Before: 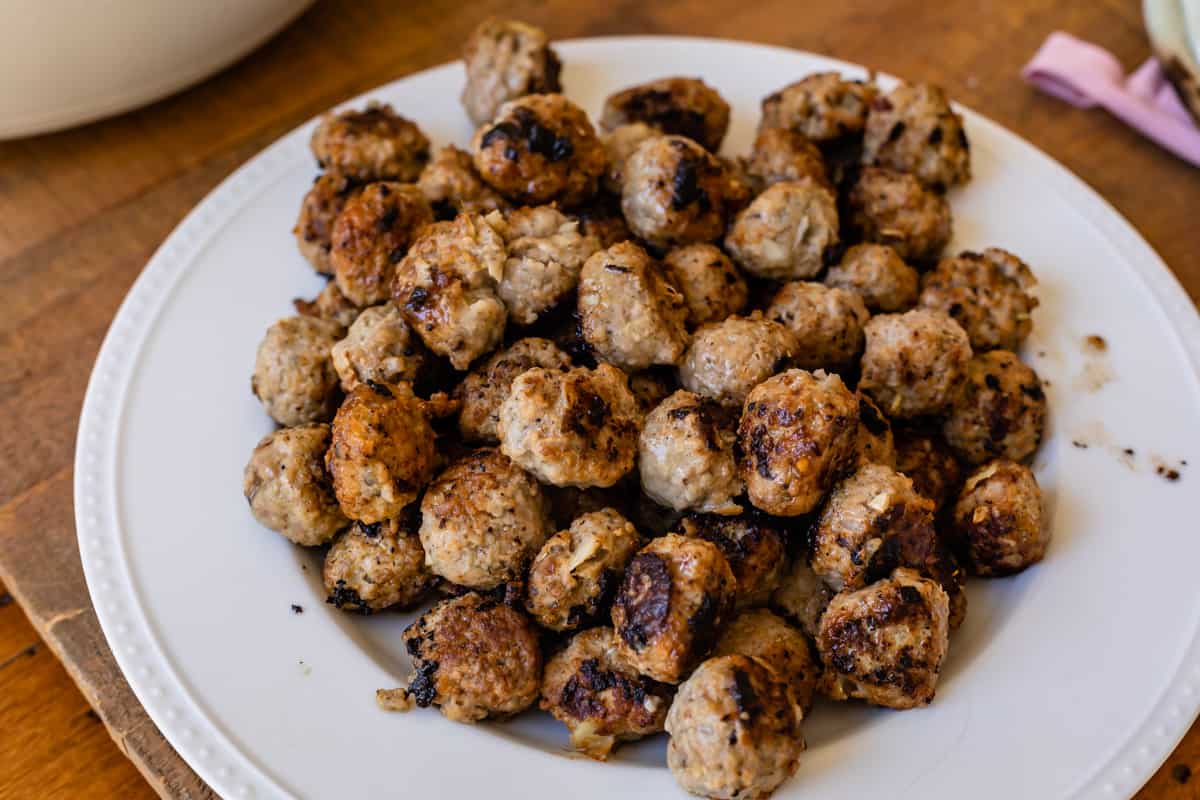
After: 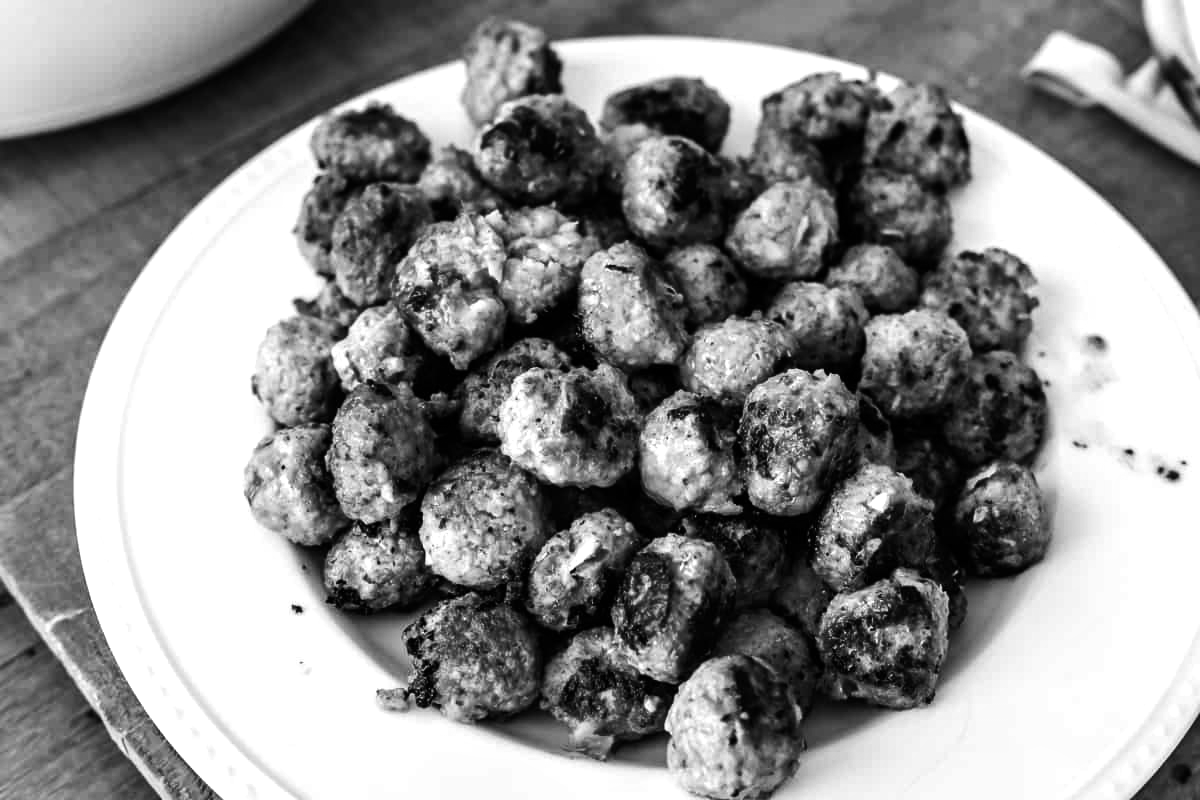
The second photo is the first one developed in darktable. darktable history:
tone equalizer: -8 EV -1.08 EV, -7 EV -1.01 EV, -6 EV -0.867 EV, -5 EV -0.578 EV, -3 EV 0.578 EV, -2 EV 0.867 EV, -1 EV 1.01 EV, +0 EV 1.08 EV, edges refinement/feathering 500, mask exposure compensation -1.57 EV, preserve details no
monochrome: a 30.25, b 92.03
